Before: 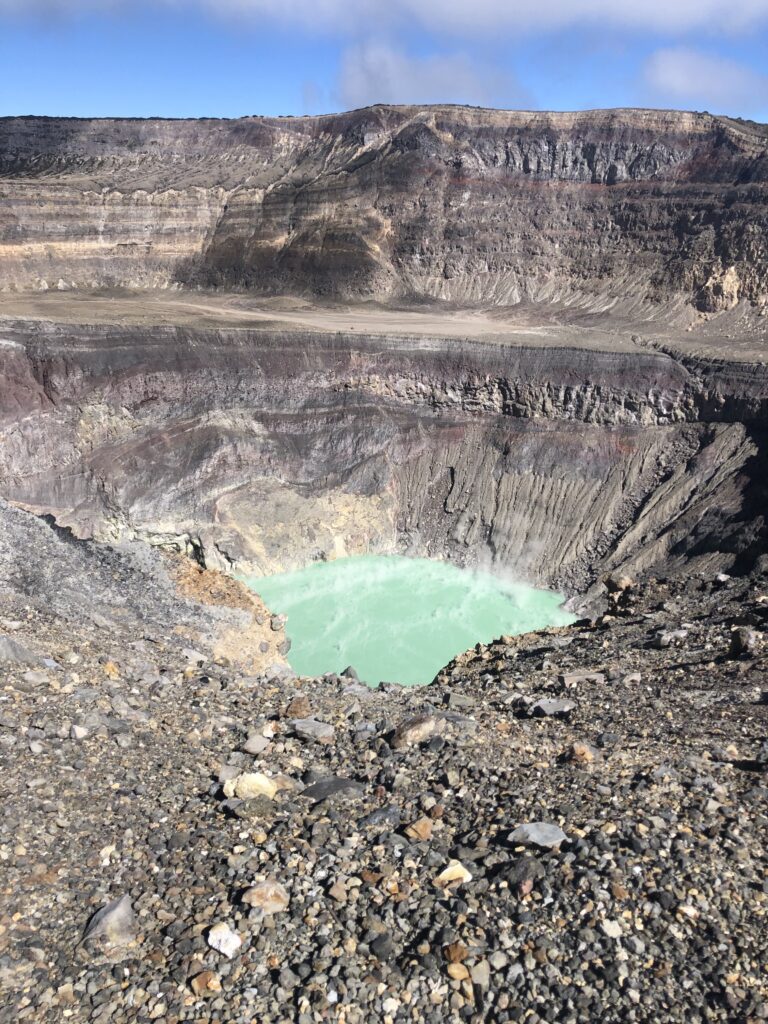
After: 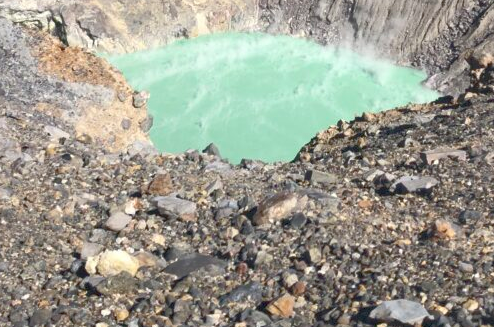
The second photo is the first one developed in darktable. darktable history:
crop: left 18.091%, top 51.13%, right 17.525%, bottom 16.85%
rgb curve: curves: ch0 [(0, 0) (0.072, 0.166) (0.217, 0.293) (0.414, 0.42) (1, 1)], compensate middle gray true, preserve colors basic power
